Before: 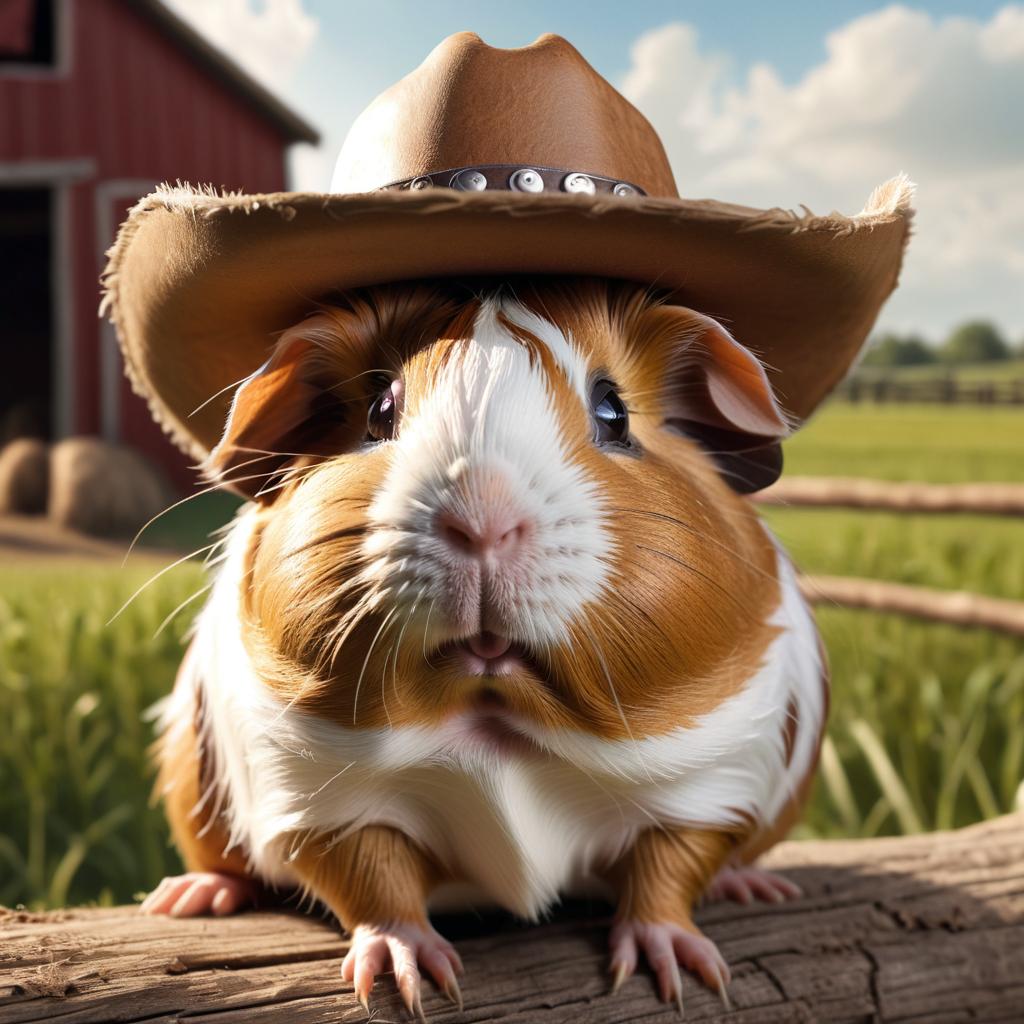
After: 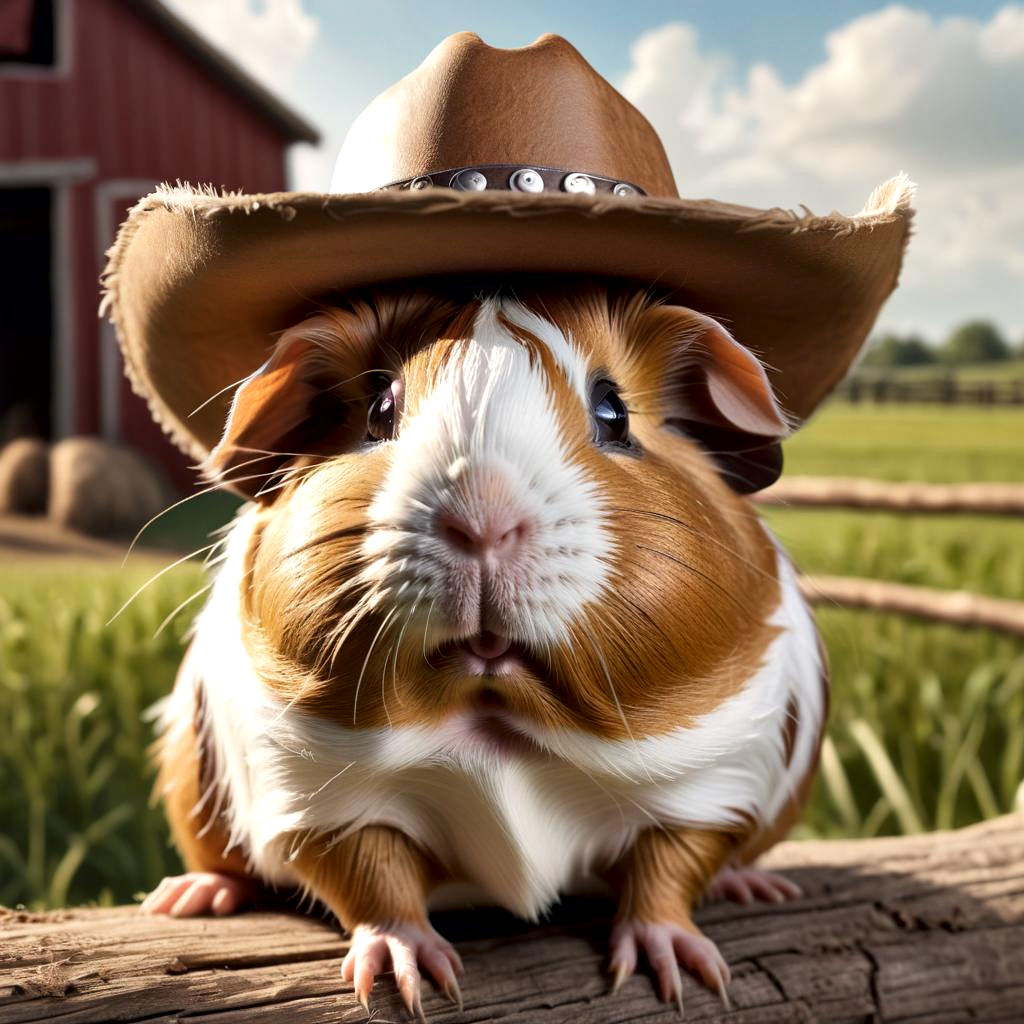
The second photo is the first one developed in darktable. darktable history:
local contrast: mode bilateral grid, contrast 51, coarseness 50, detail 150%, midtone range 0.2
